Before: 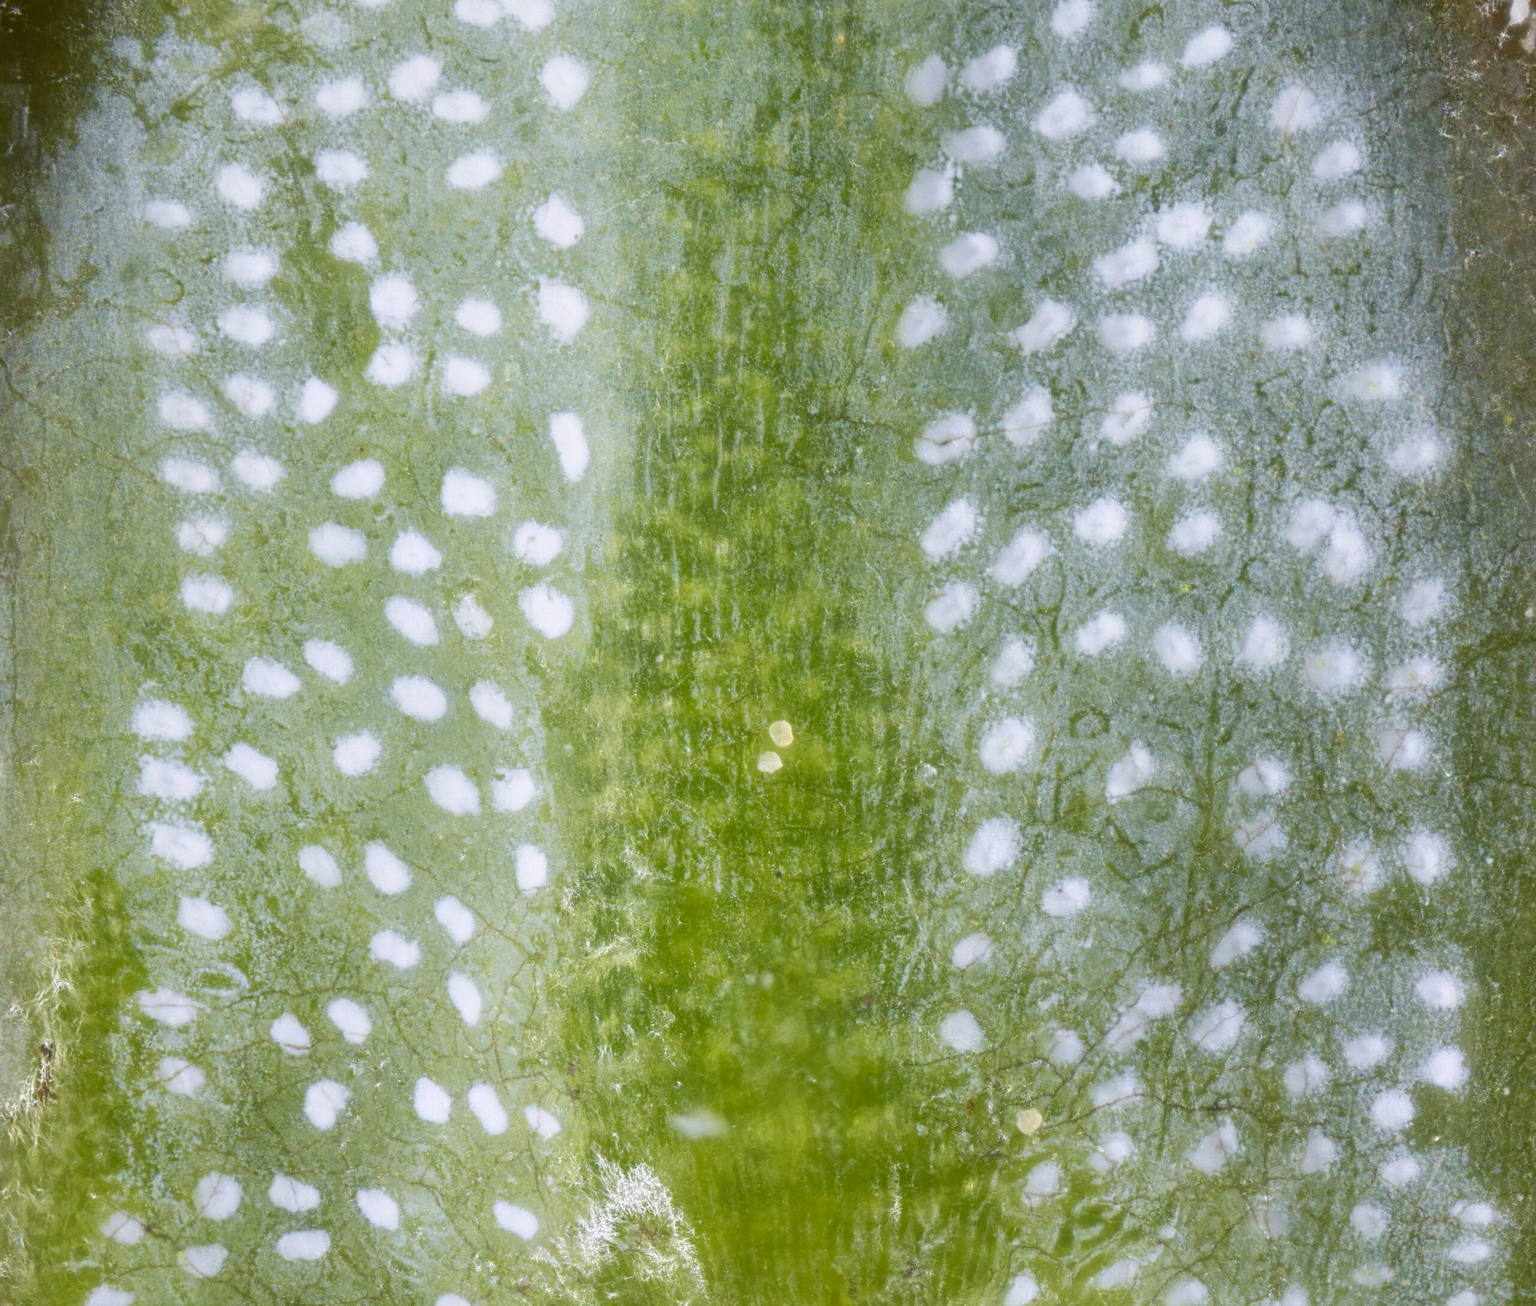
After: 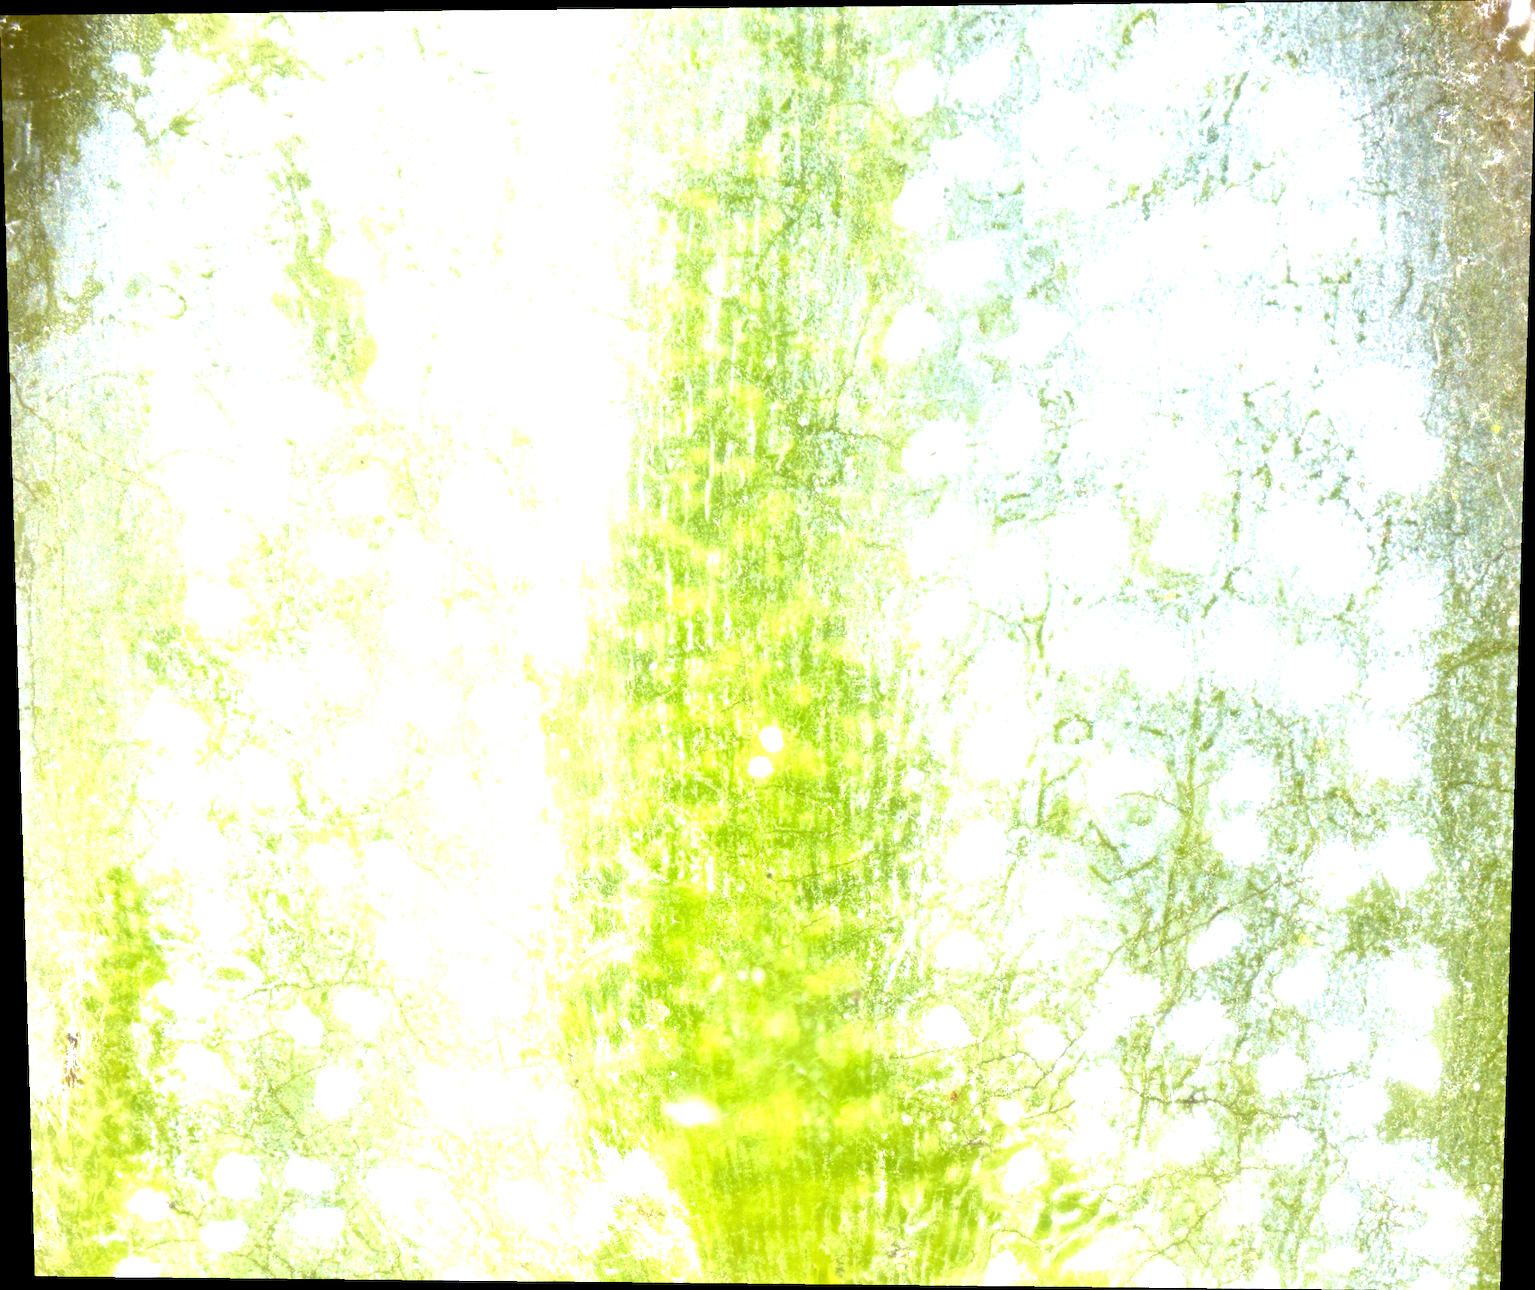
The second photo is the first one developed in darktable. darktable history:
exposure: exposure 2 EV, compensate highlight preservation false
rotate and perspective: lens shift (vertical) 0.048, lens shift (horizontal) -0.024, automatic cropping off
